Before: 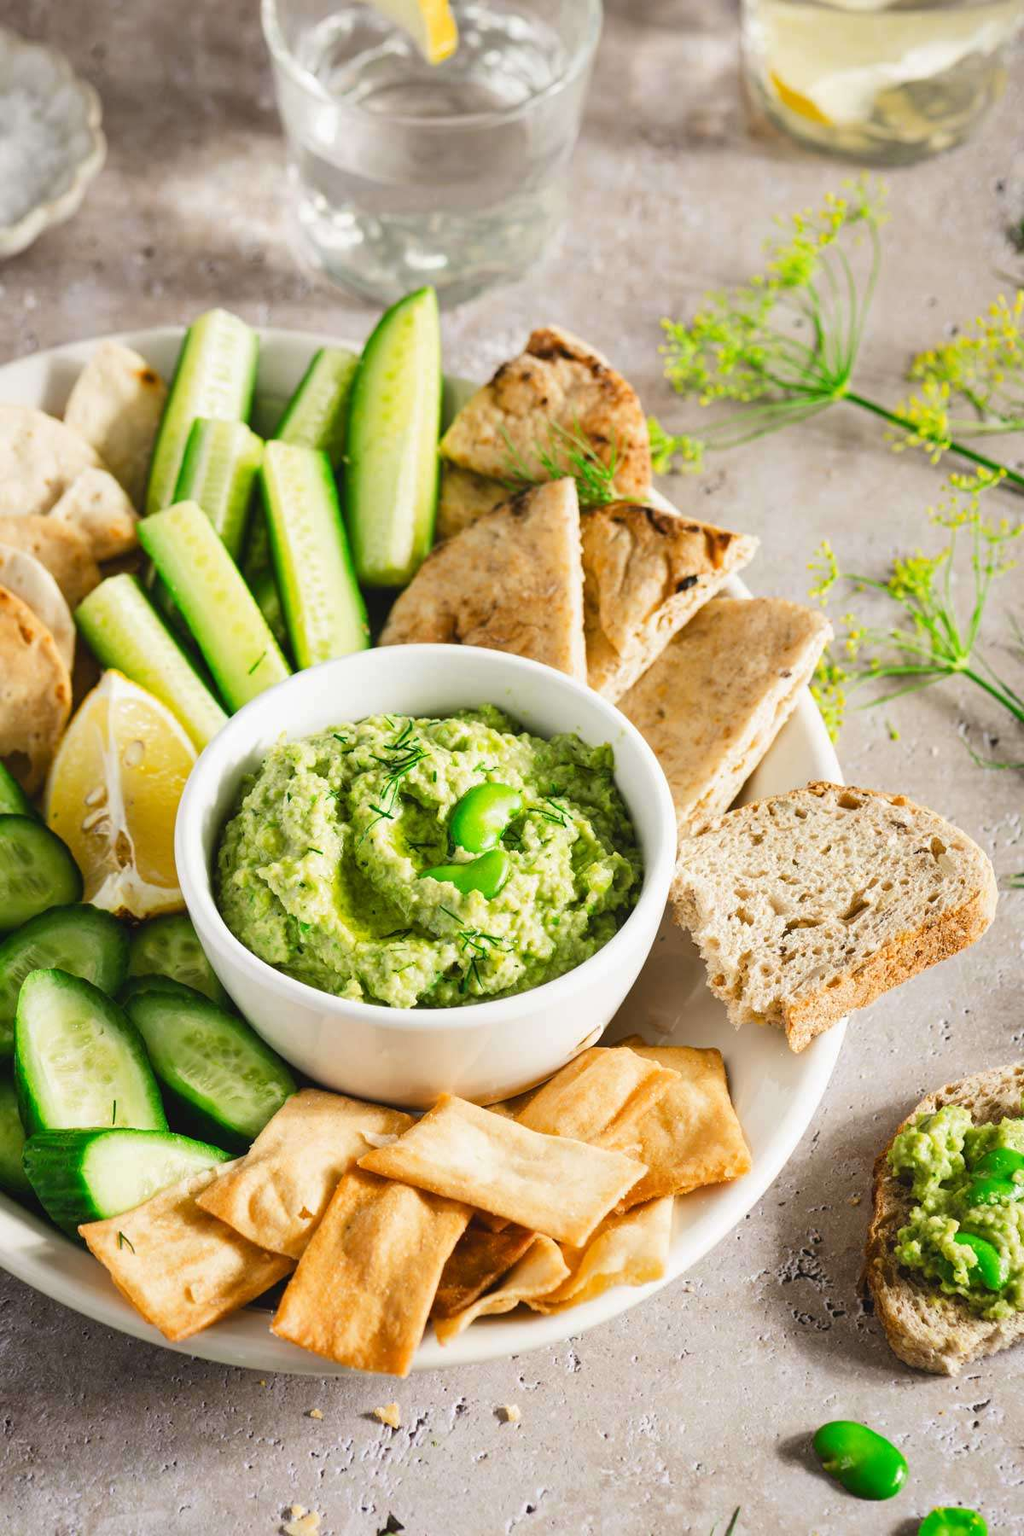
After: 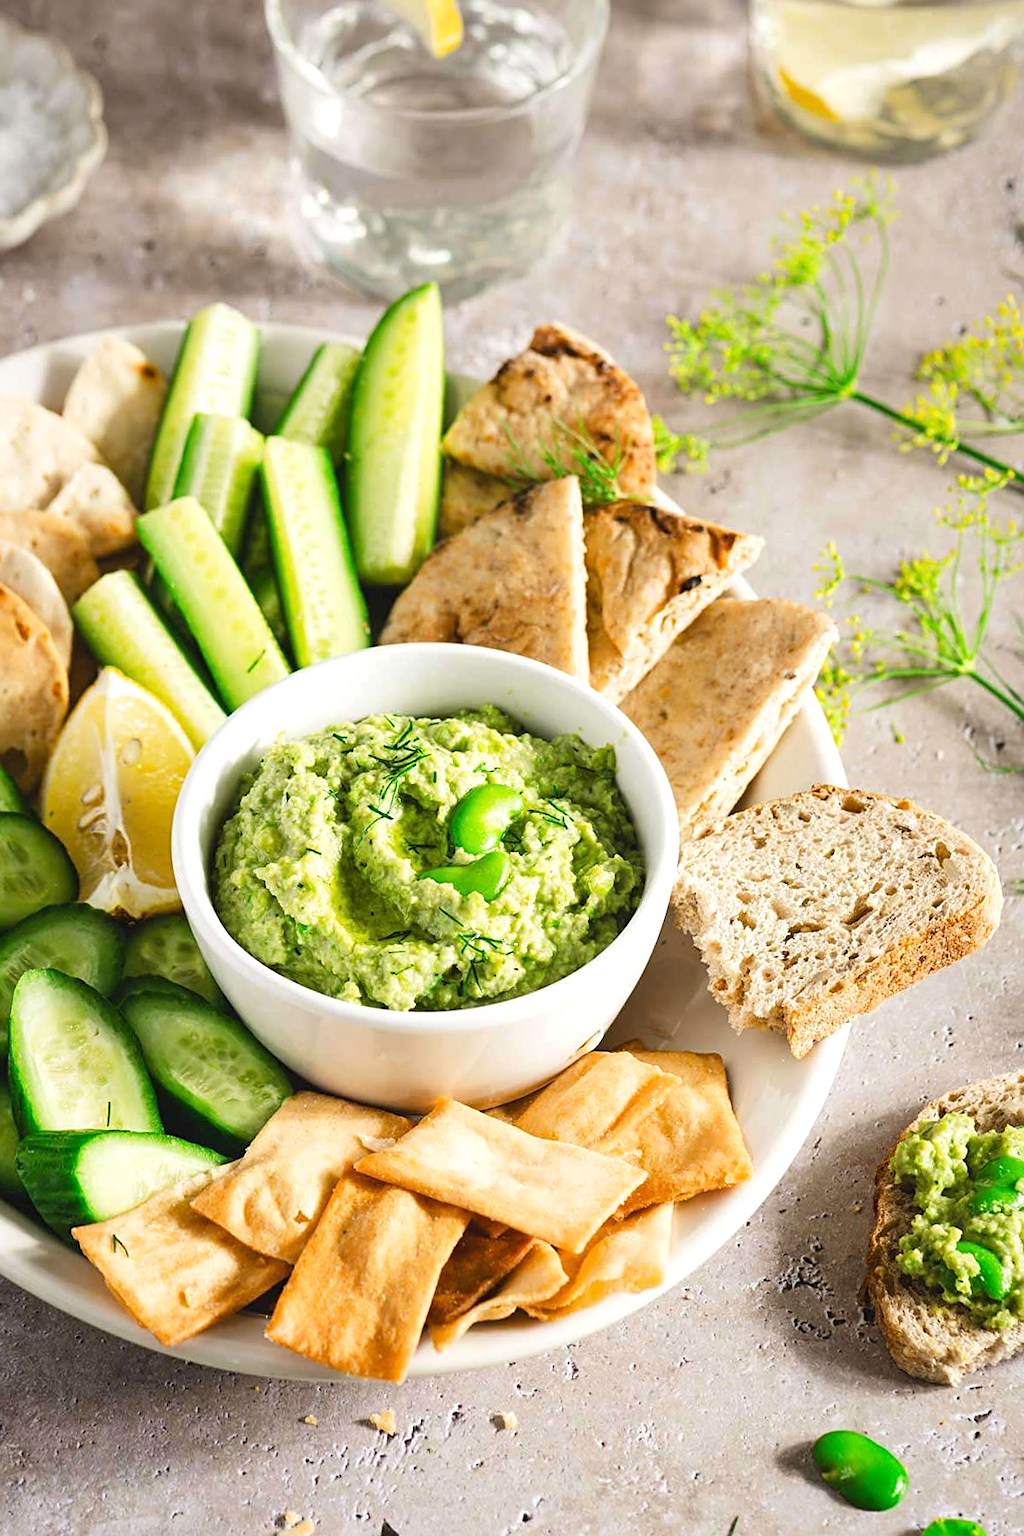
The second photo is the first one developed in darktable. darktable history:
exposure: exposure 0.194 EV, compensate highlight preservation false
sharpen: on, module defaults
crop and rotate: angle -0.381°
